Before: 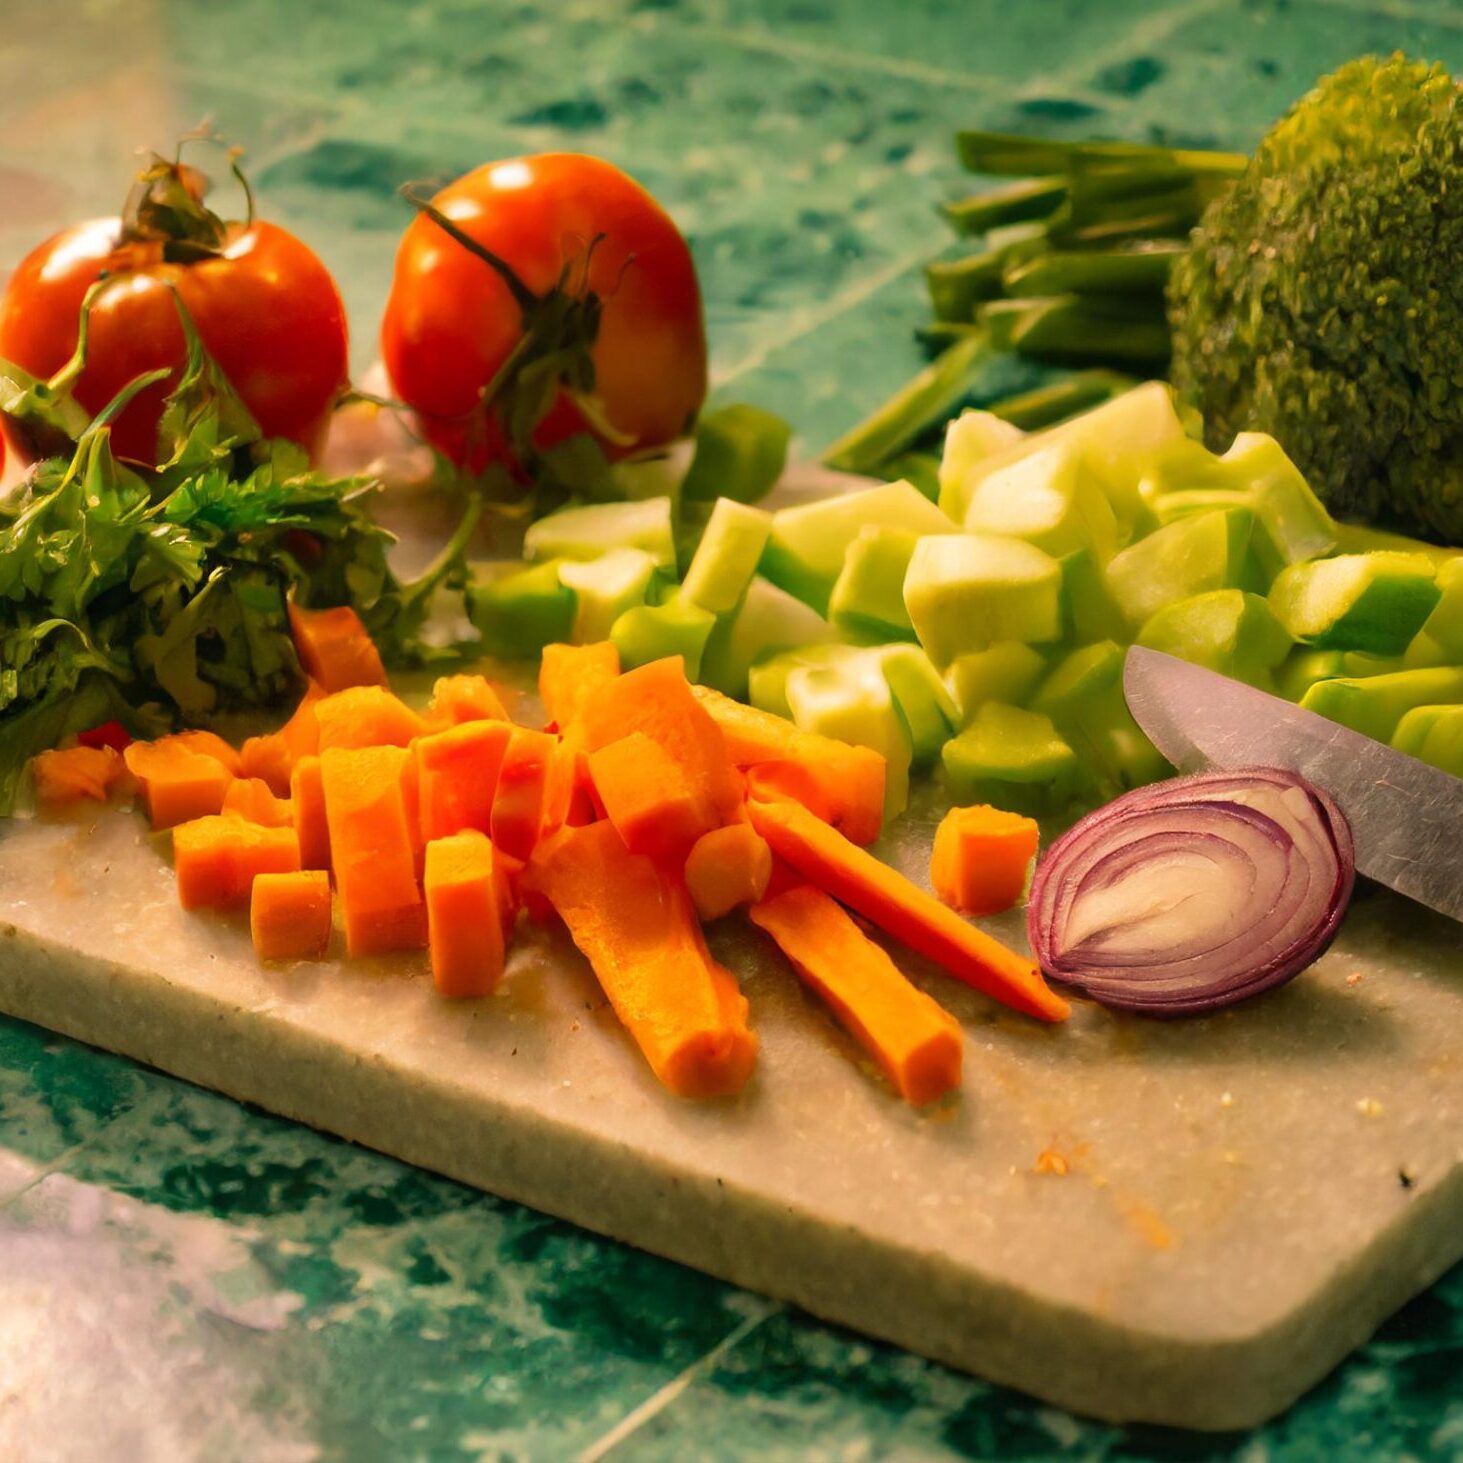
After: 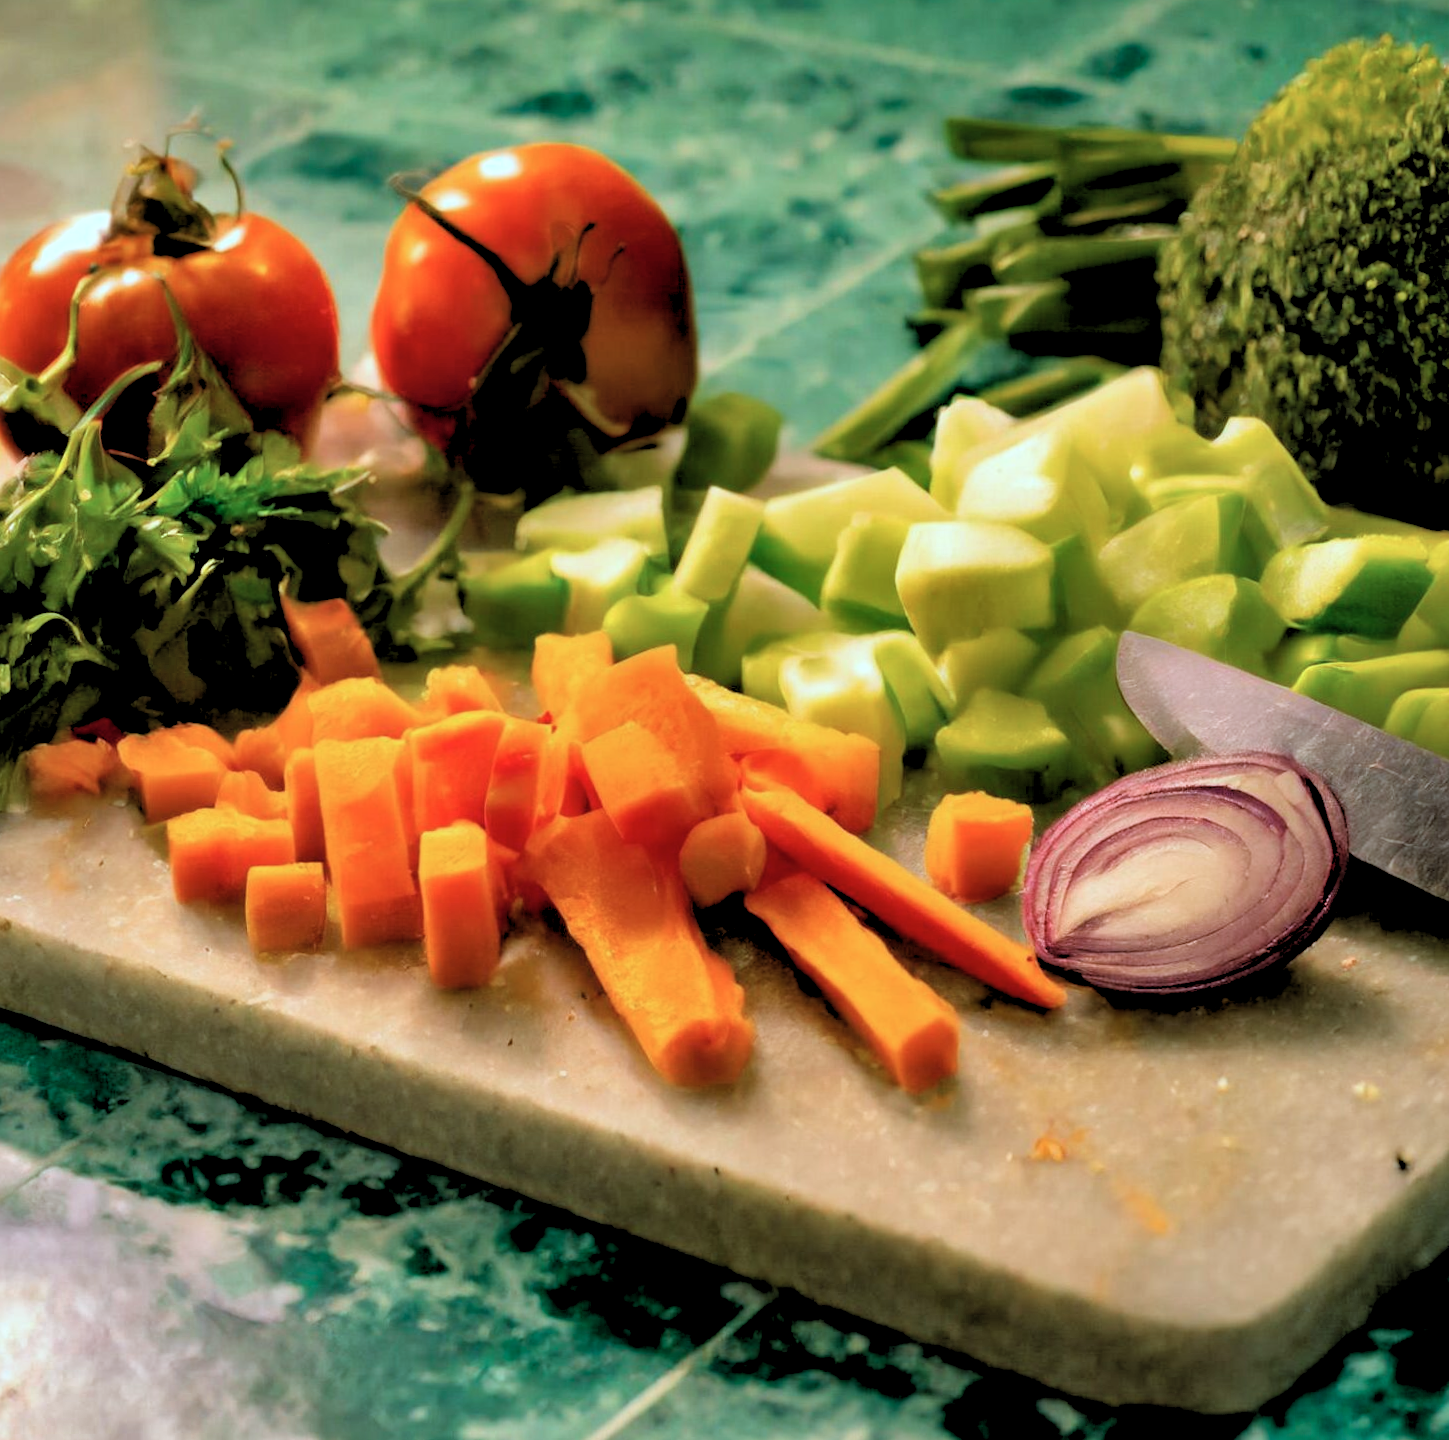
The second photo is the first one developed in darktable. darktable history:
shadows and highlights: soften with gaussian
rgb levels: levels [[0.029, 0.461, 0.922], [0, 0.5, 1], [0, 0.5, 1]]
color correction: highlights a* -10.69, highlights b* -19.19
rotate and perspective: rotation -0.45°, automatic cropping original format, crop left 0.008, crop right 0.992, crop top 0.012, crop bottom 0.988
